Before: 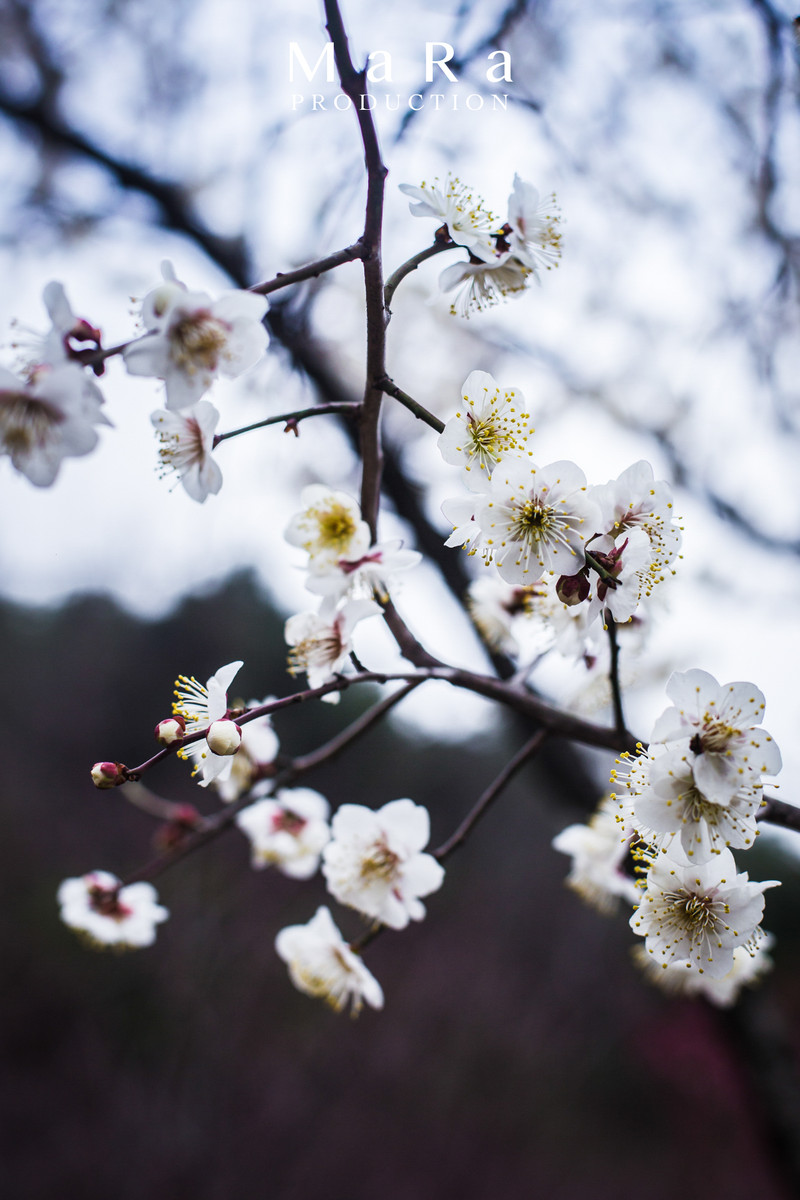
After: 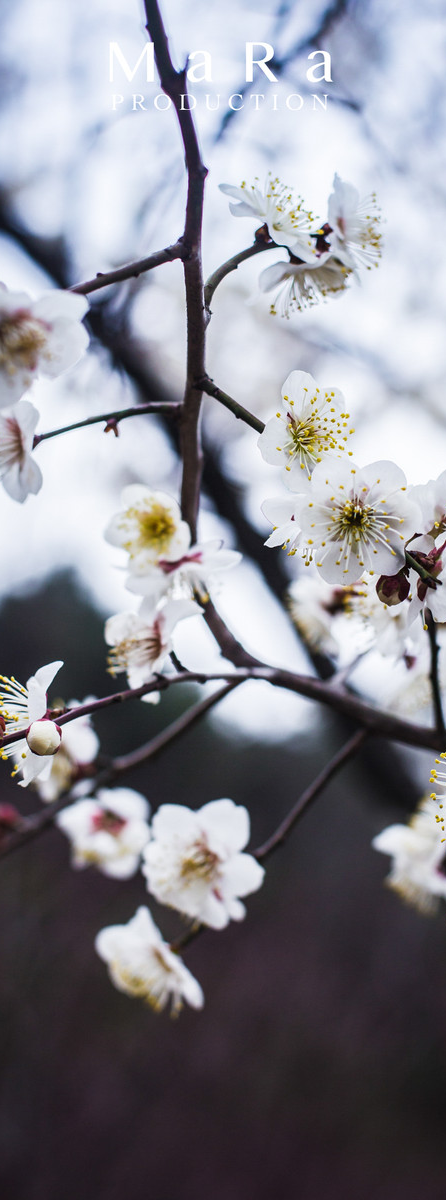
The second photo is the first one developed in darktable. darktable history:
crop and rotate: left 22.621%, right 21.512%
